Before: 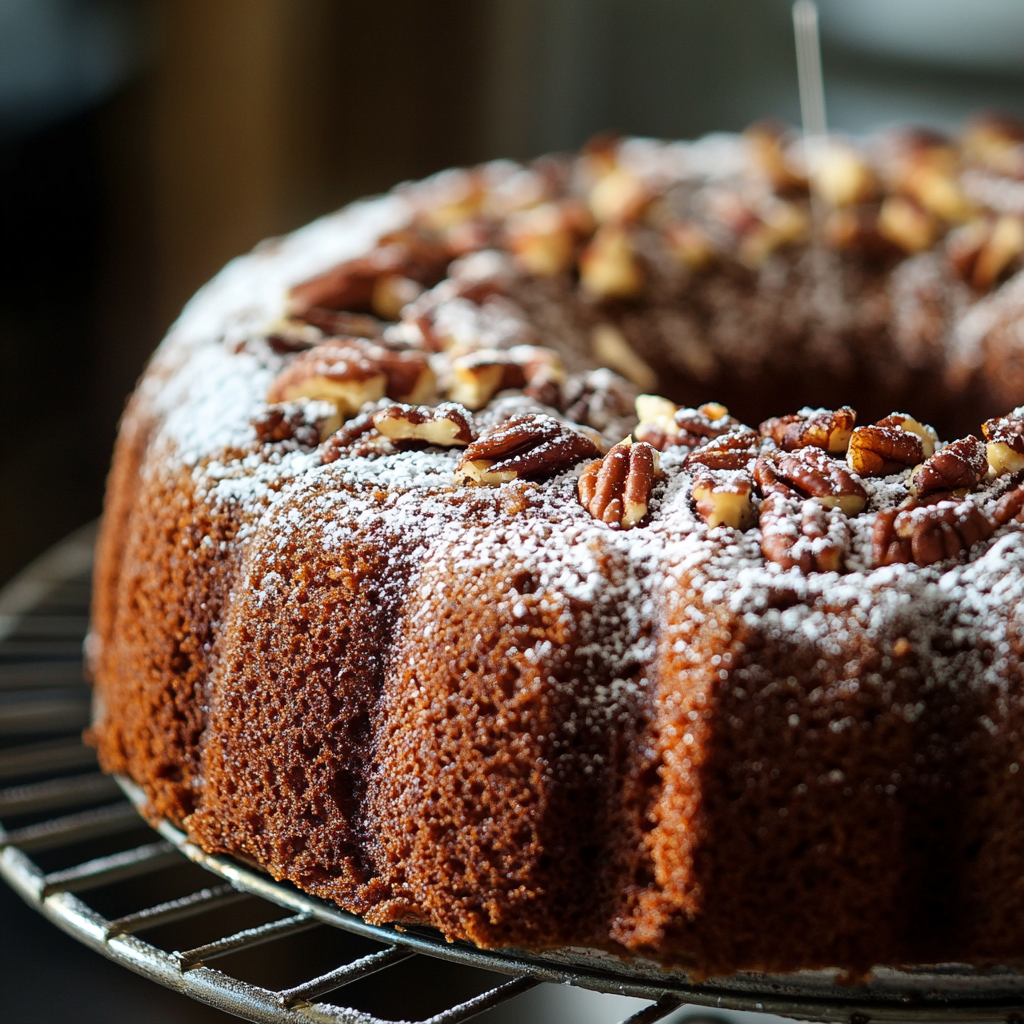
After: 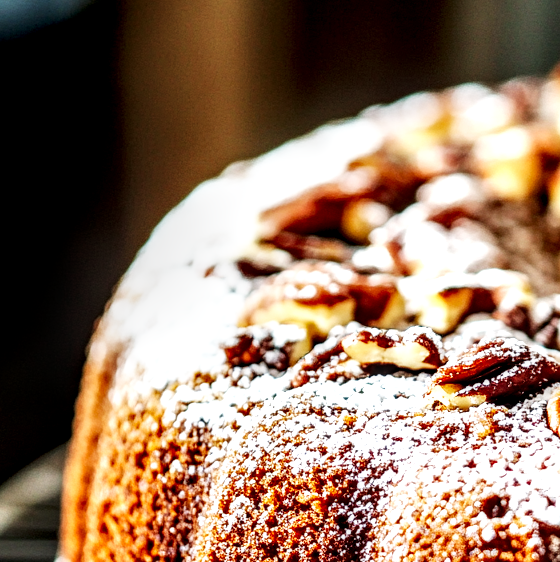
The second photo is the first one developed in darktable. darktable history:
base curve: curves: ch0 [(0, 0) (0.007, 0.004) (0.027, 0.03) (0.046, 0.07) (0.207, 0.54) (0.442, 0.872) (0.673, 0.972) (1, 1)], preserve colors none
crop and rotate: left 3.047%, top 7.509%, right 42.236%, bottom 37.598%
white balance: emerald 1
local contrast: highlights 19%, detail 186%
